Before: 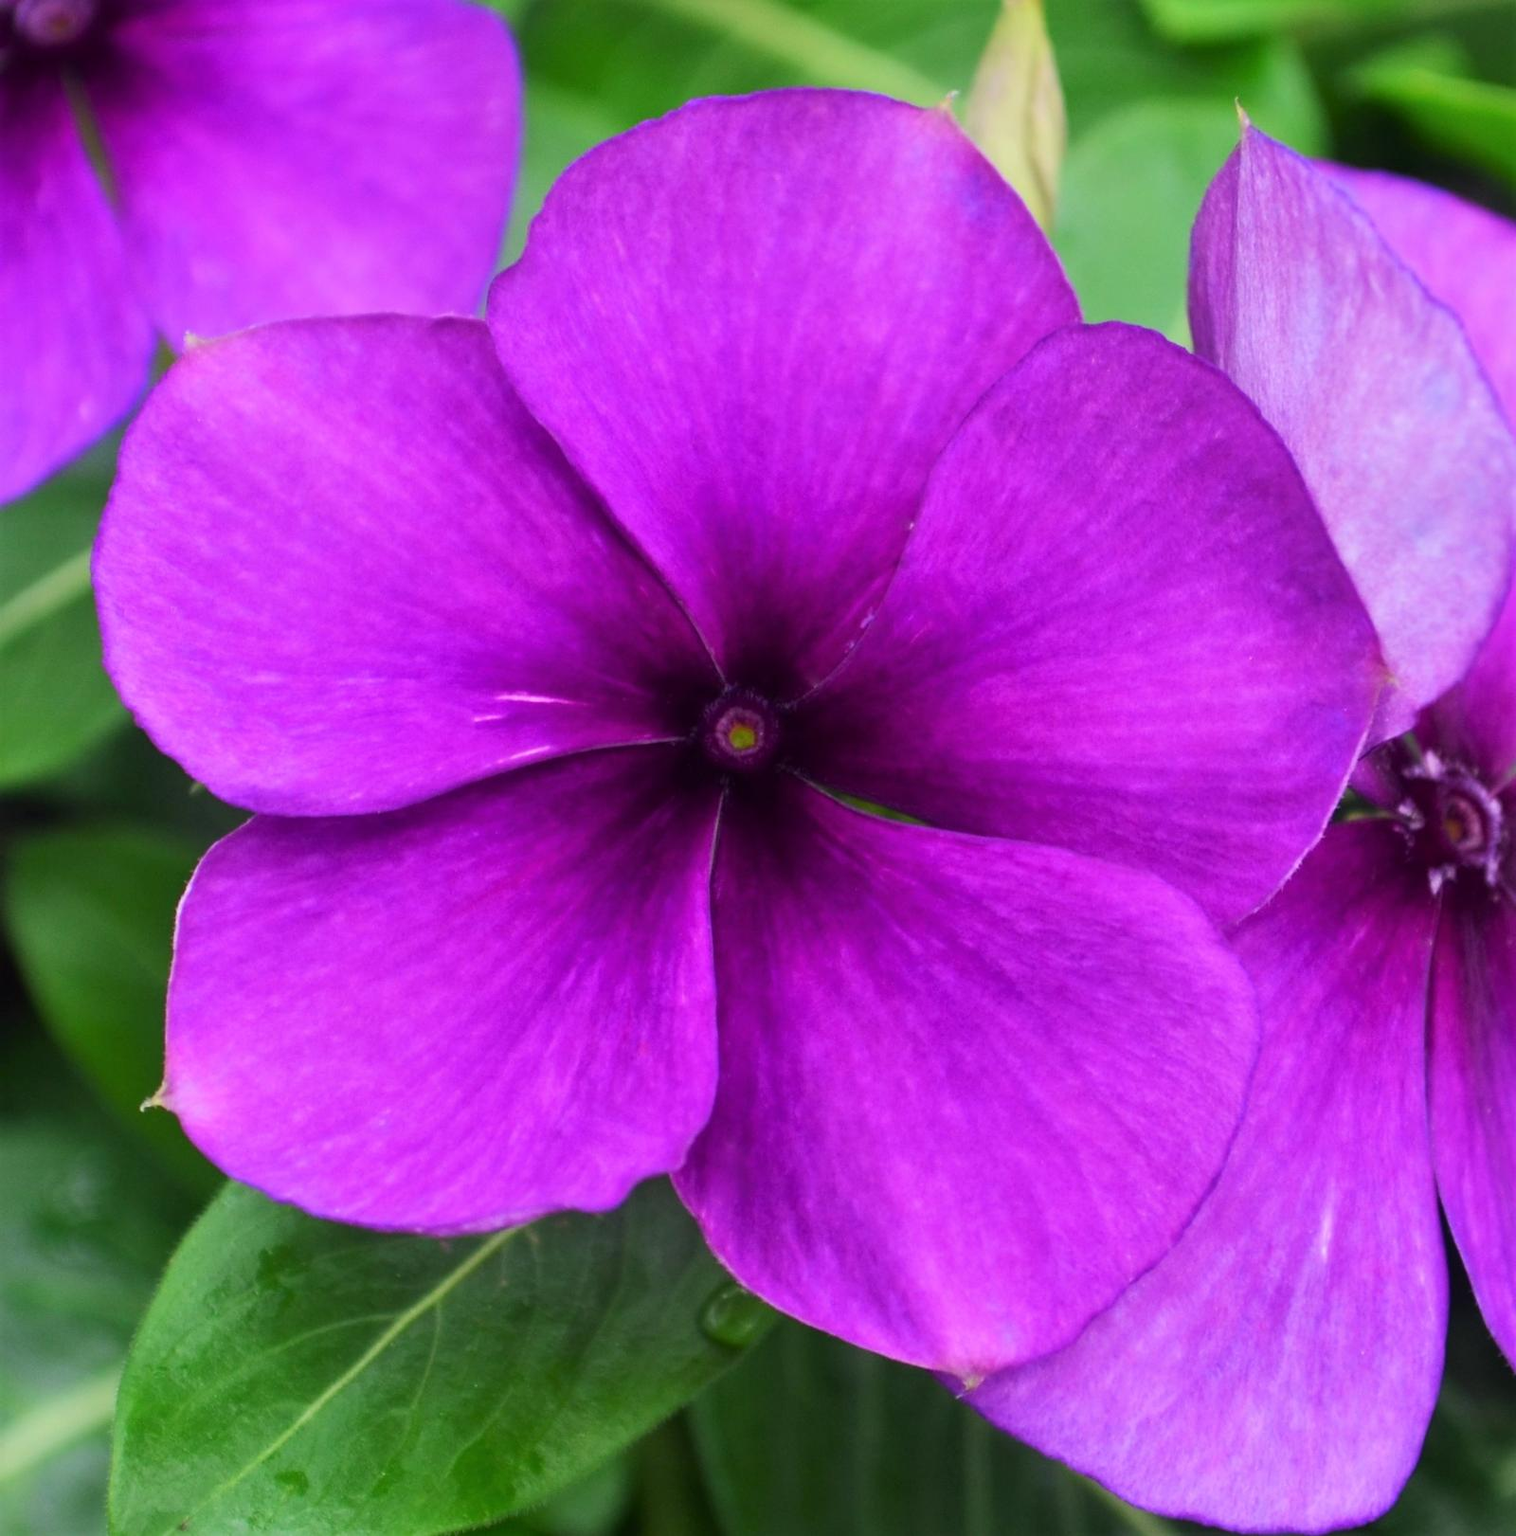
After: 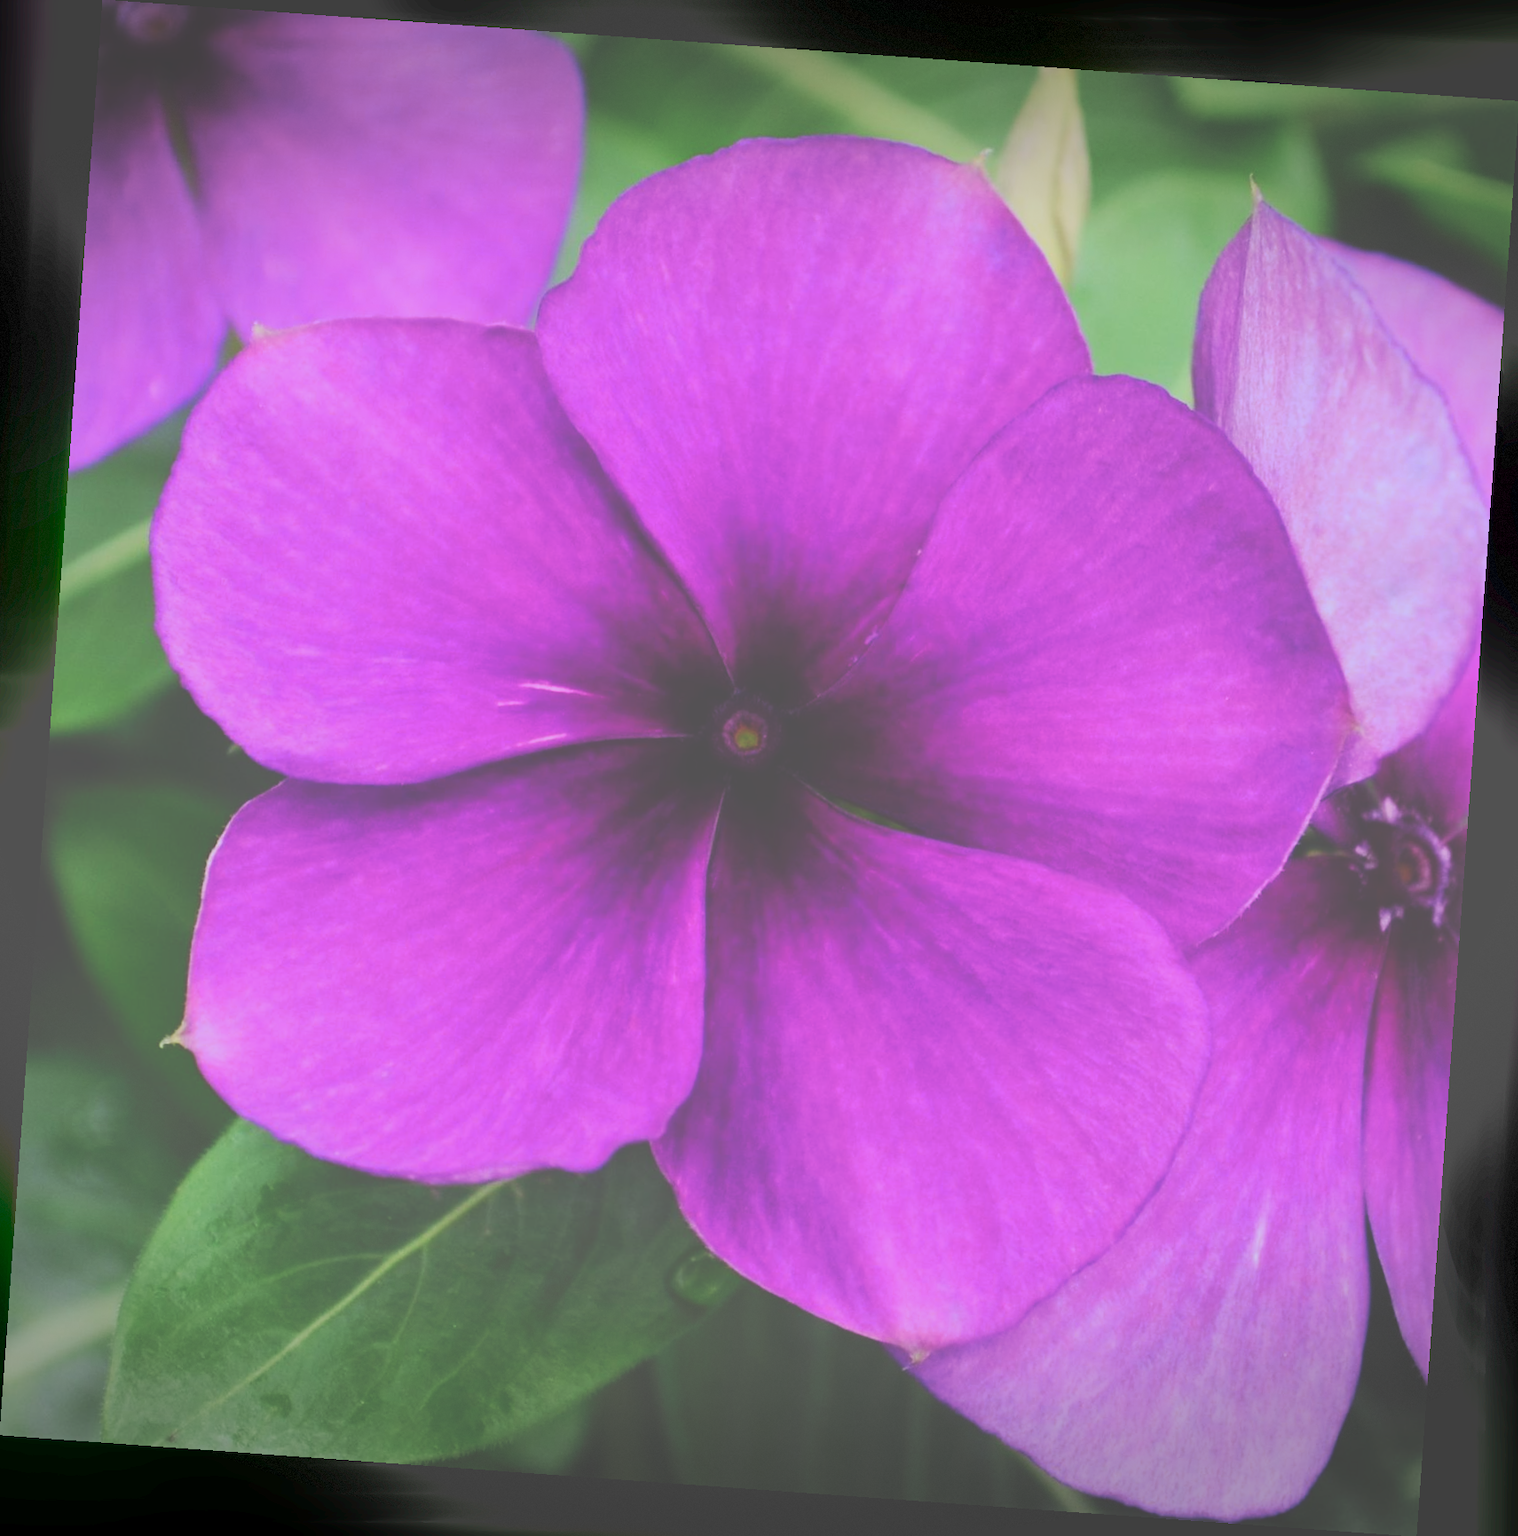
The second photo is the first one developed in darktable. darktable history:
rotate and perspective: rotation 4.1°, automatic cropping off
contrast equalizer: octaves 7, y [[0.6 ×6], [0.55 ×6], [0 ×6], [0 ×6], [0 ×6]], mix -0.2
tone curve: curves: ch0 [(0, 0) (0.003, 0.346) (0.011, 0.346) (0.025, 0.346) (0.044, 0.35) (0.069, 0.354) (0.1, 0.361) (0.136, 0.368) (0.177, 0.381) (0.224, 0.395) (0.277, 0.421) (0.335, 0.458) (0.399, 0.502) (0.468, 0.556) (0.543, 0.617) (0.623, 0.685) (0.709, 0.748) (0.801, 0.814) (0.898, 0.865) (1, 1)], preserve colors none
vignetting: fall-off start 100%, brightness -0.406, saturation -0.3, width/height ratio 1.324, dithering 8-bit output, unbound false
